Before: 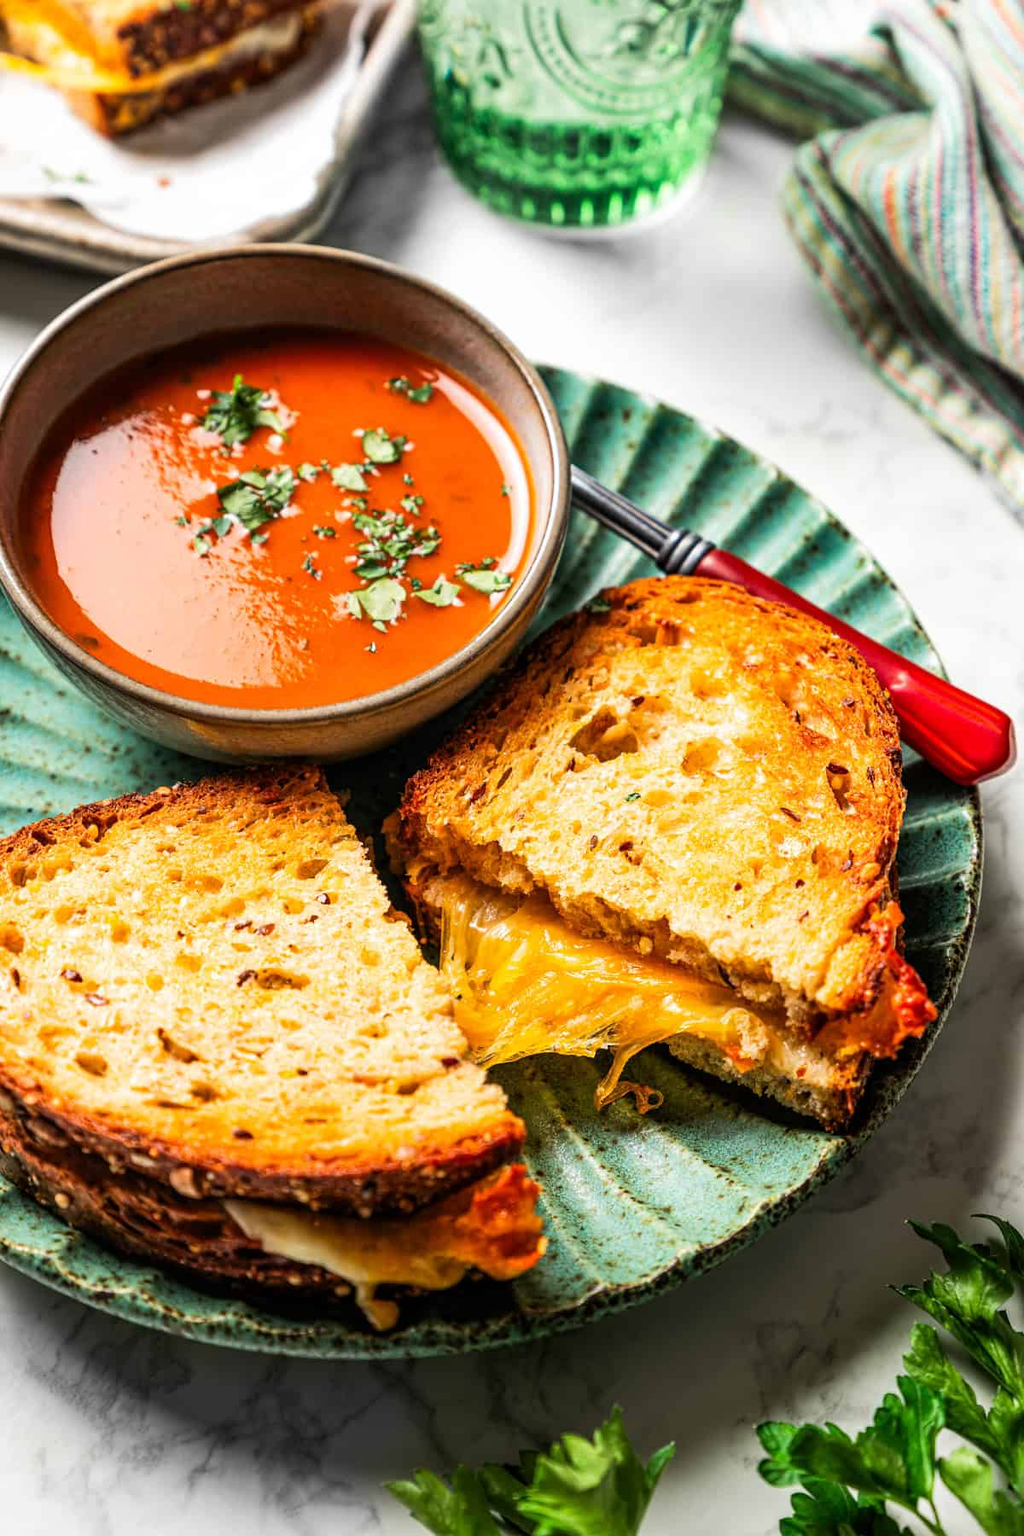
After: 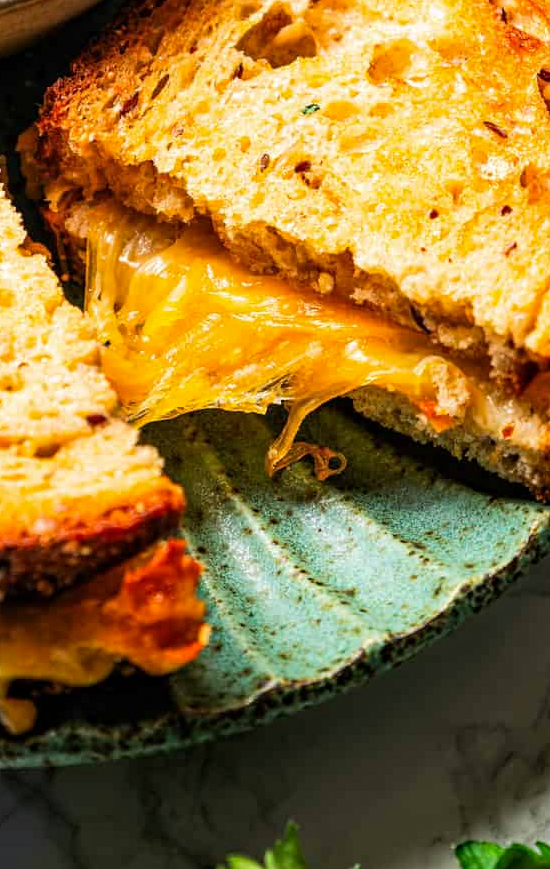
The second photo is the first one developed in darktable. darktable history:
crop: left 35.952%, top 45.844%, right 18.16%, bottom 5.867%
haze removal: adaptive false
